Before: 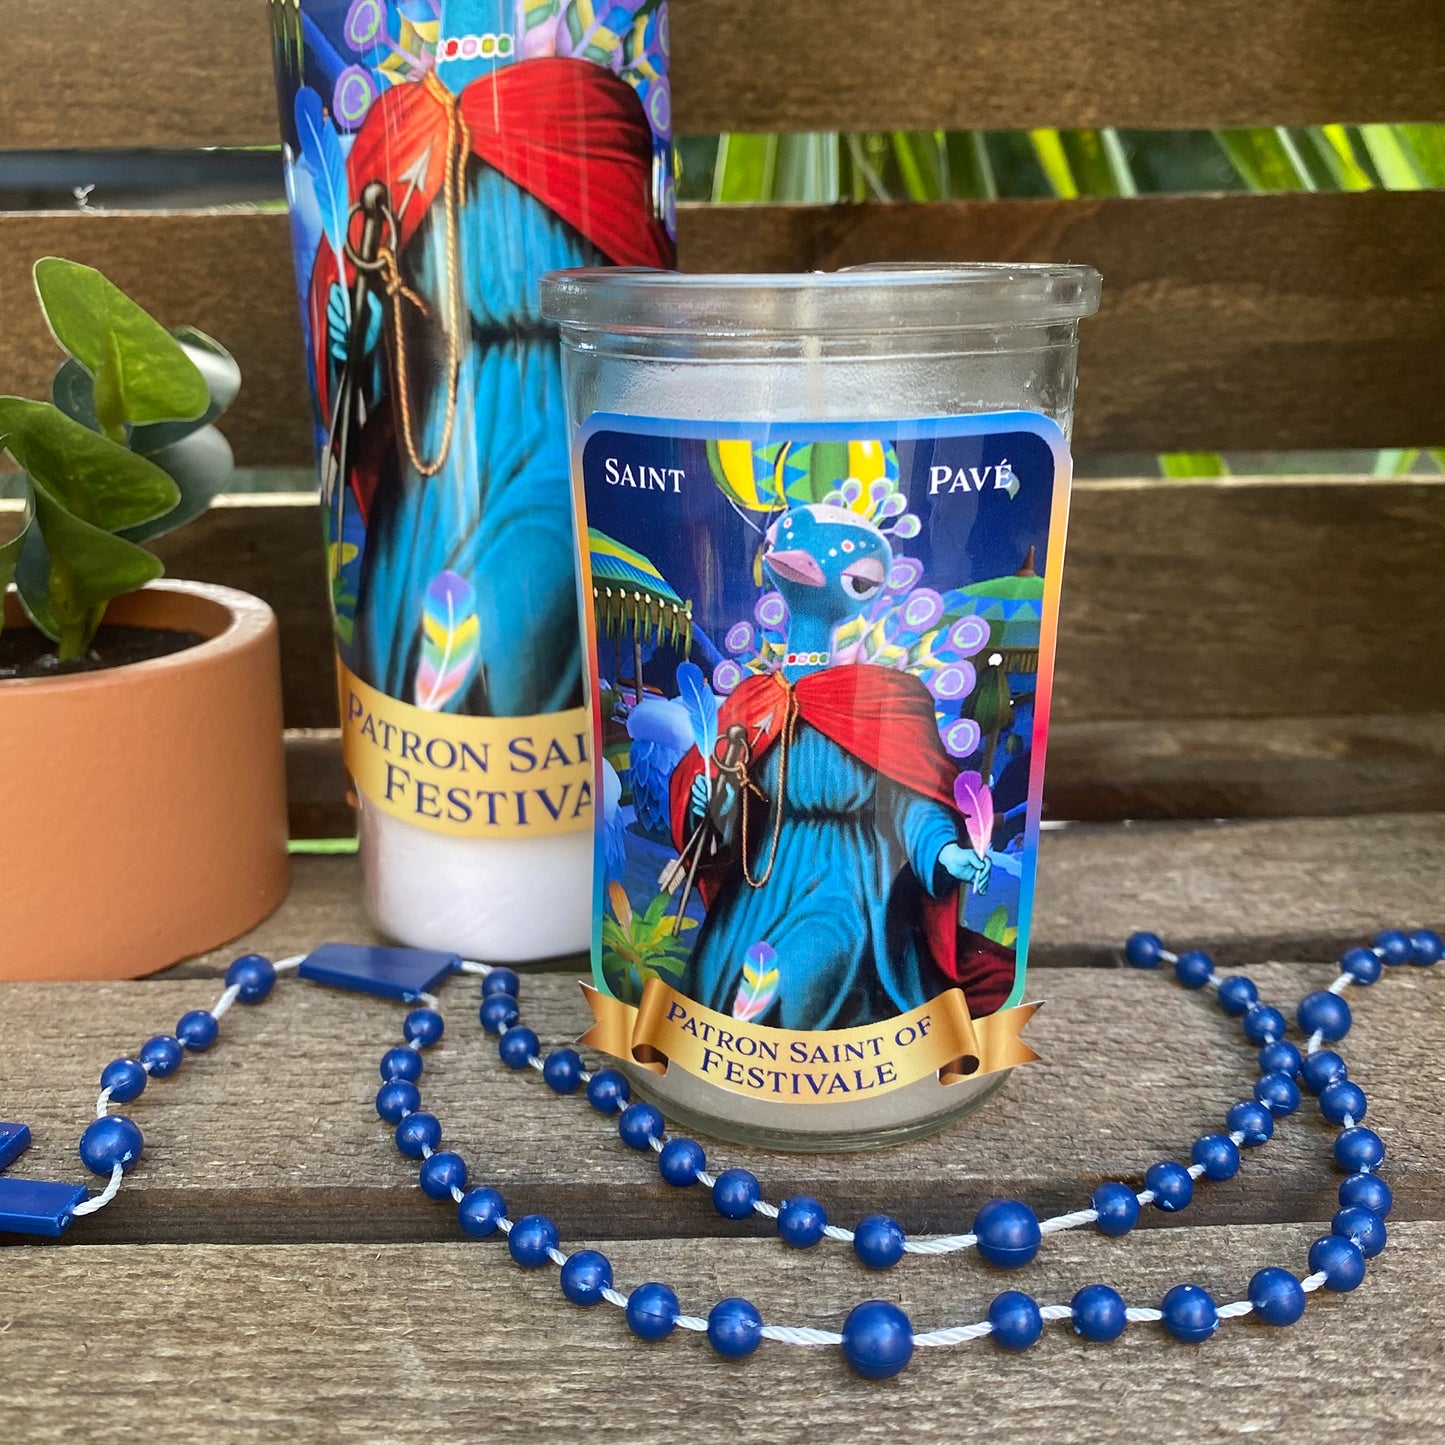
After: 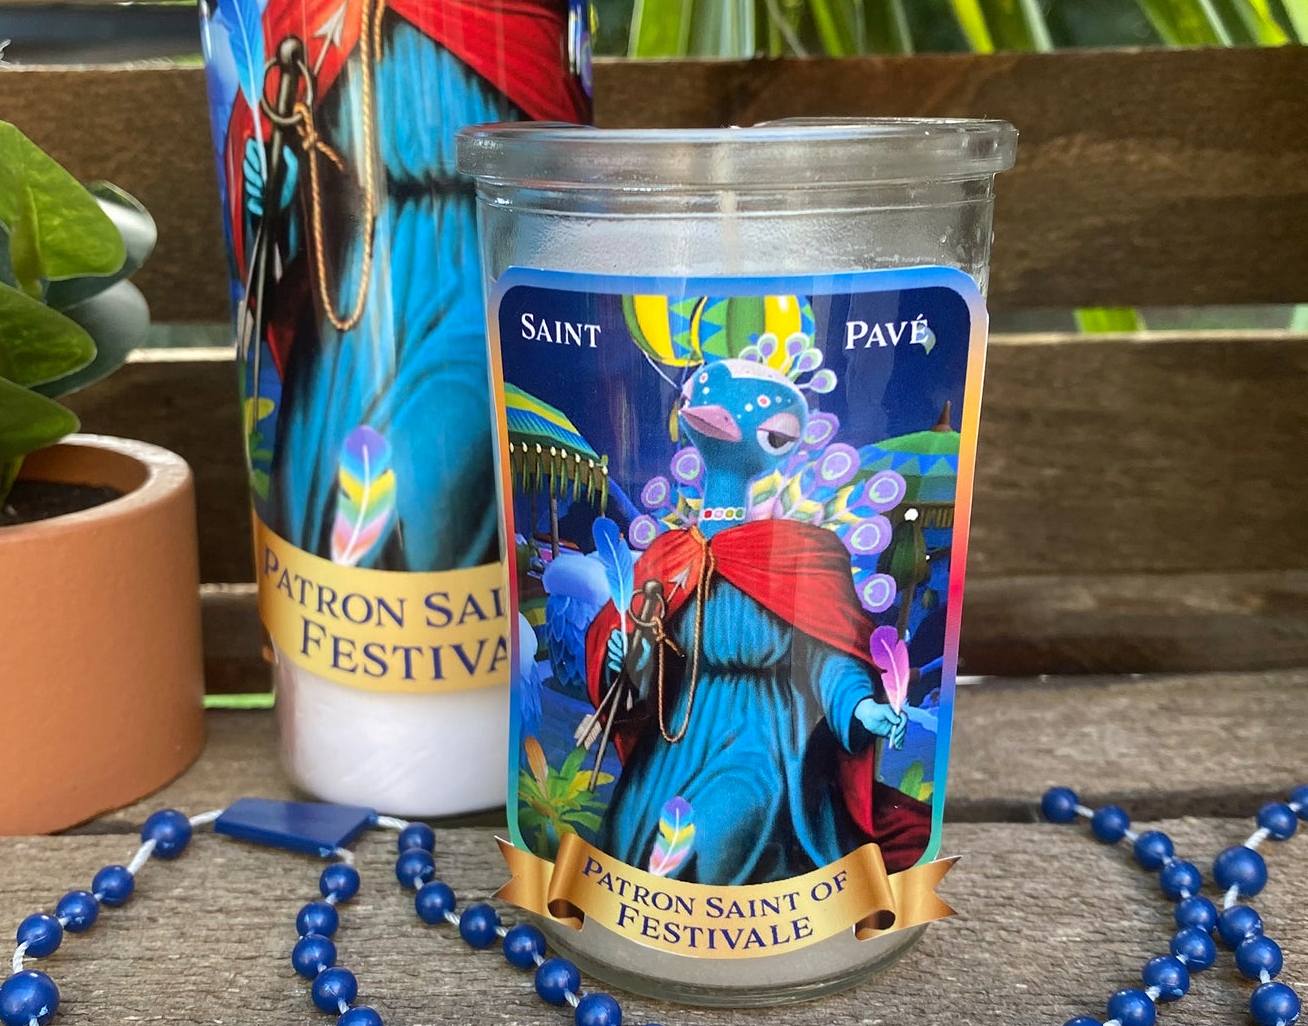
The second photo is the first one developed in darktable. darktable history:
base curve: curves: ch0 [(0, 0) (0.472, 0.455) (1, 1)], preserve colors none
crop: left 5.851%, top 10.1%, right 3.598%, bottom 18.885%
